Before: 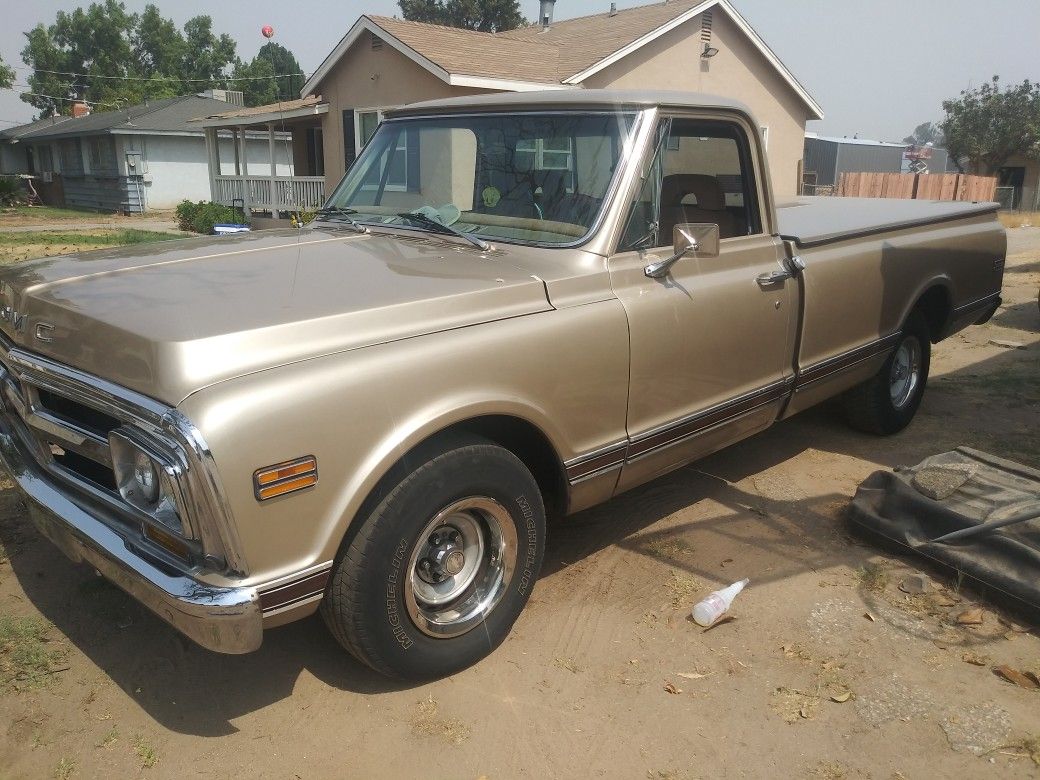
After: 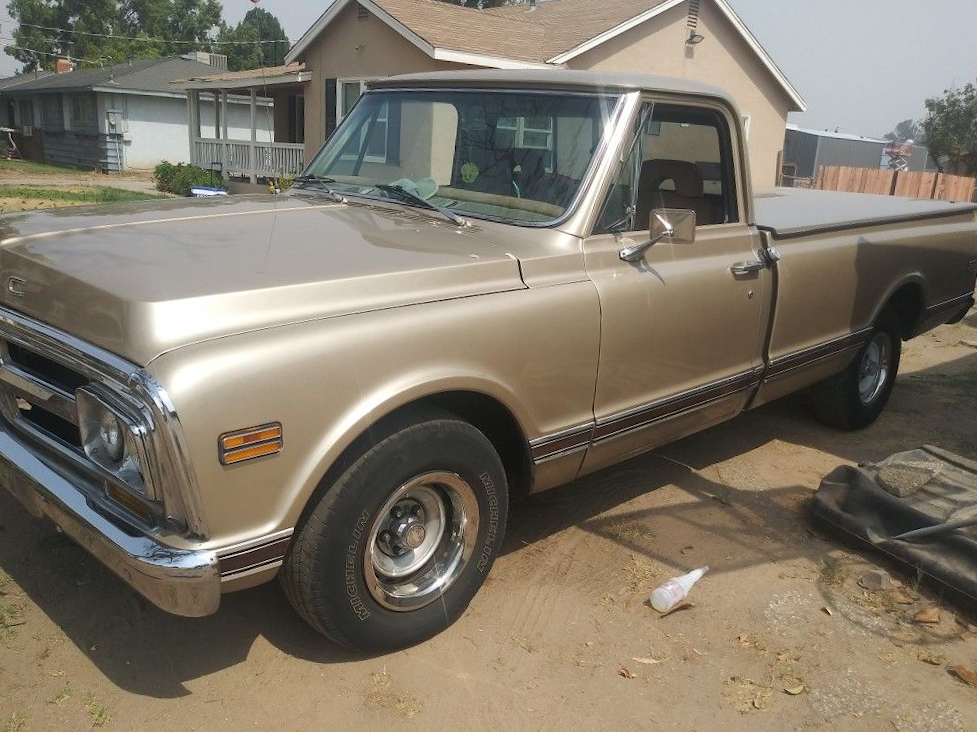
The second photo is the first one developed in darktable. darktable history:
crop and rotate: angle -2.81°
